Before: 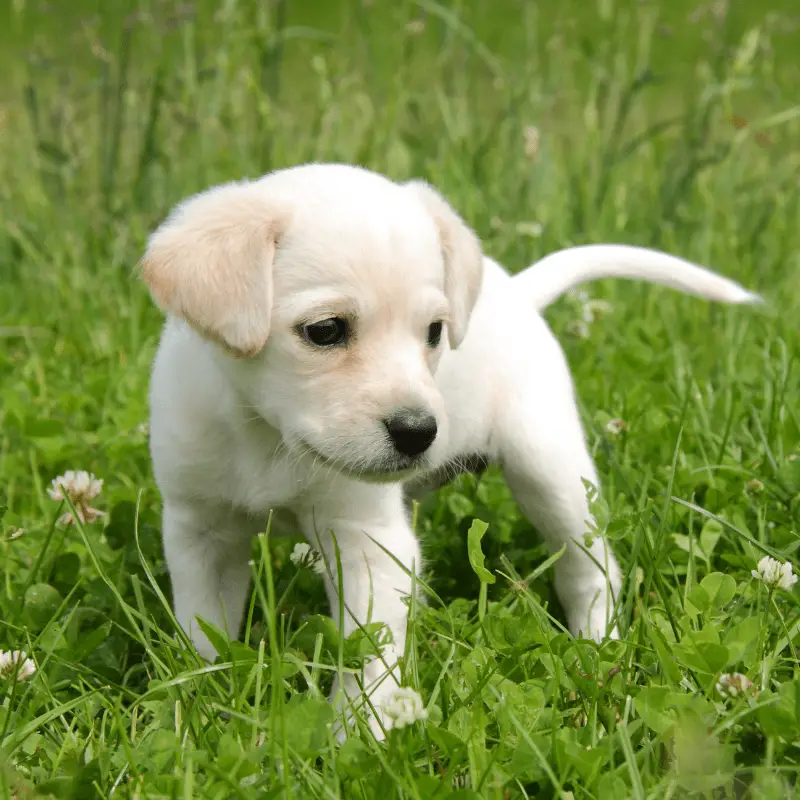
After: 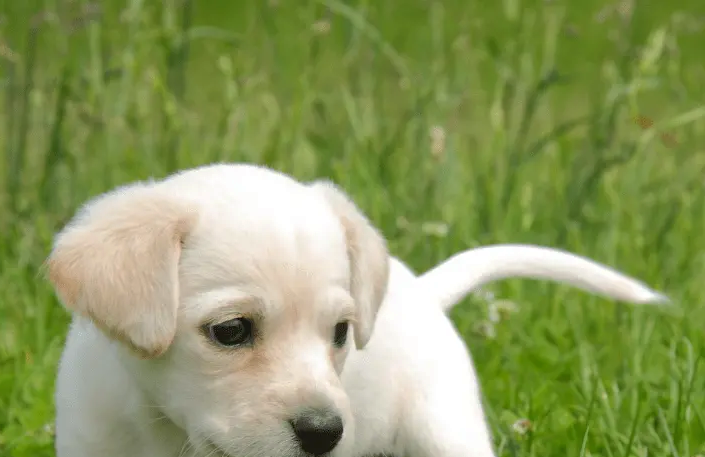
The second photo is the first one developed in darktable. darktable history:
shadows and highlights: on, module defaults
crop and rotate: left 11.812%, bottom 42.776%
